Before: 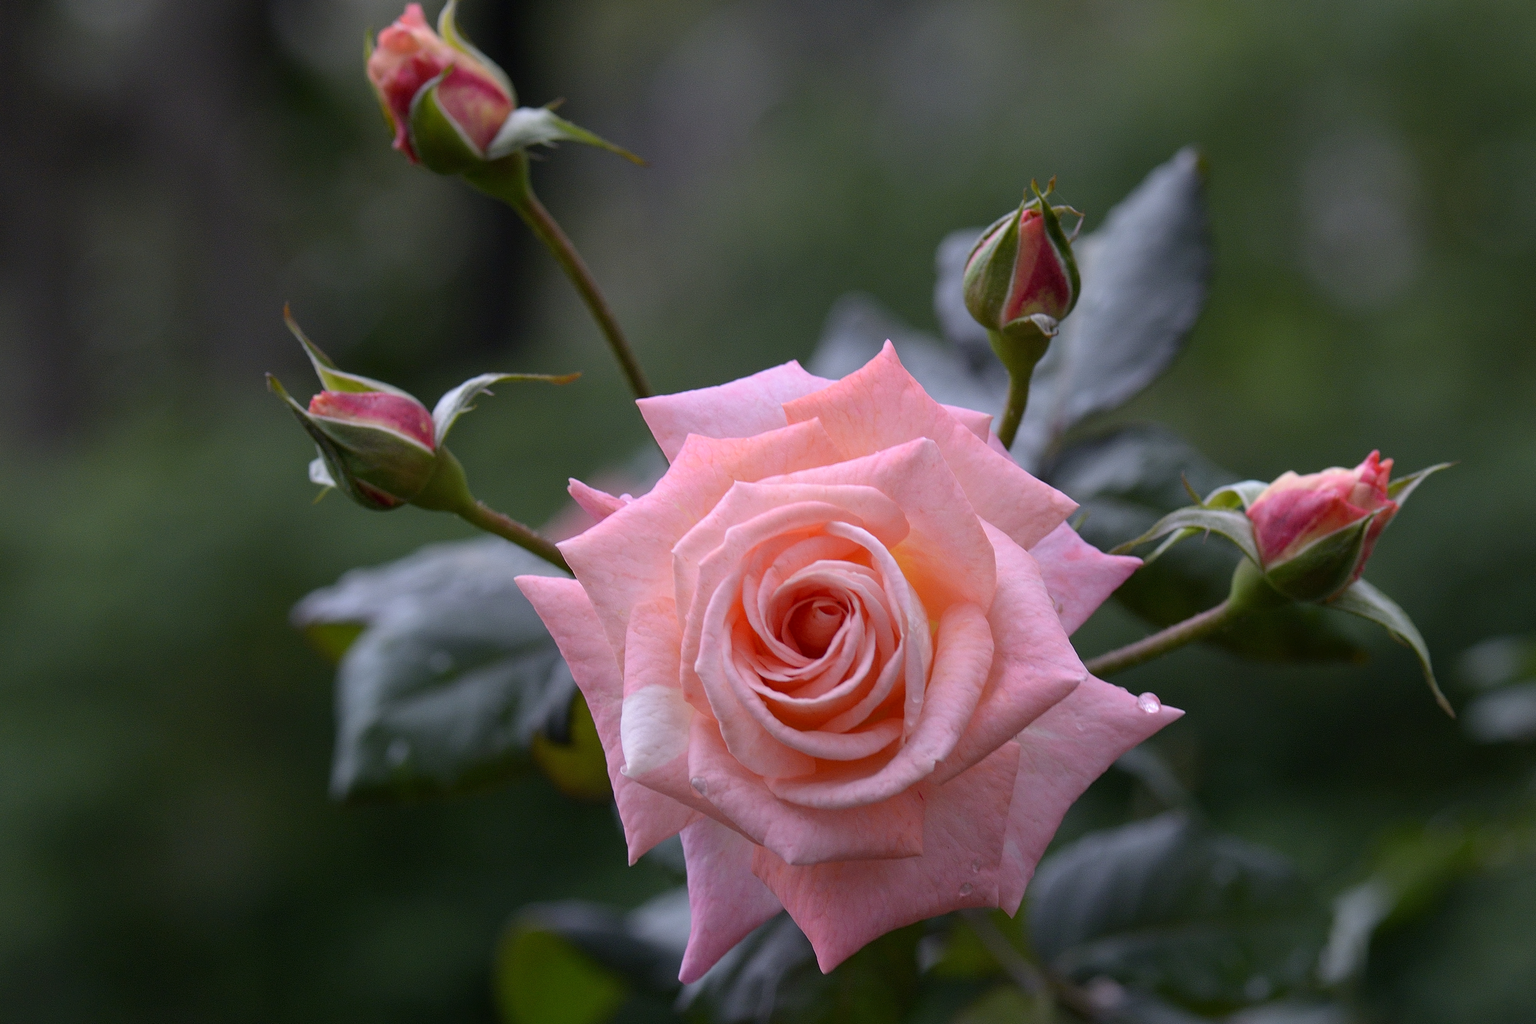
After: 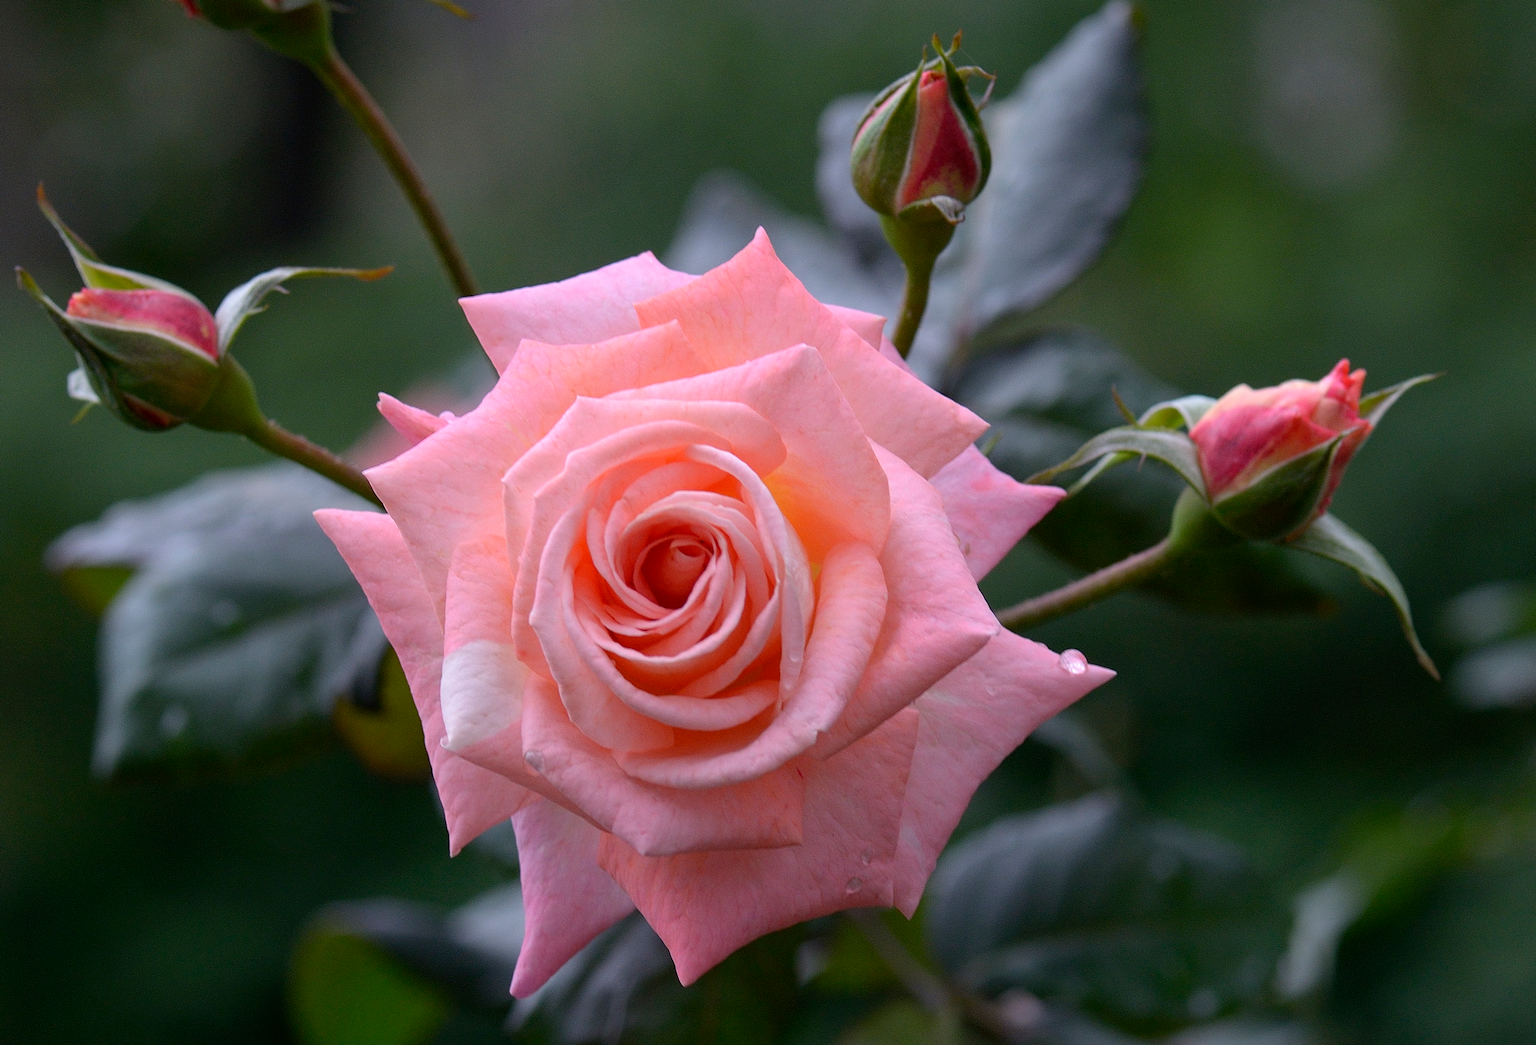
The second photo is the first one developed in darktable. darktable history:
crop: left 16.477%, top 14.71%
